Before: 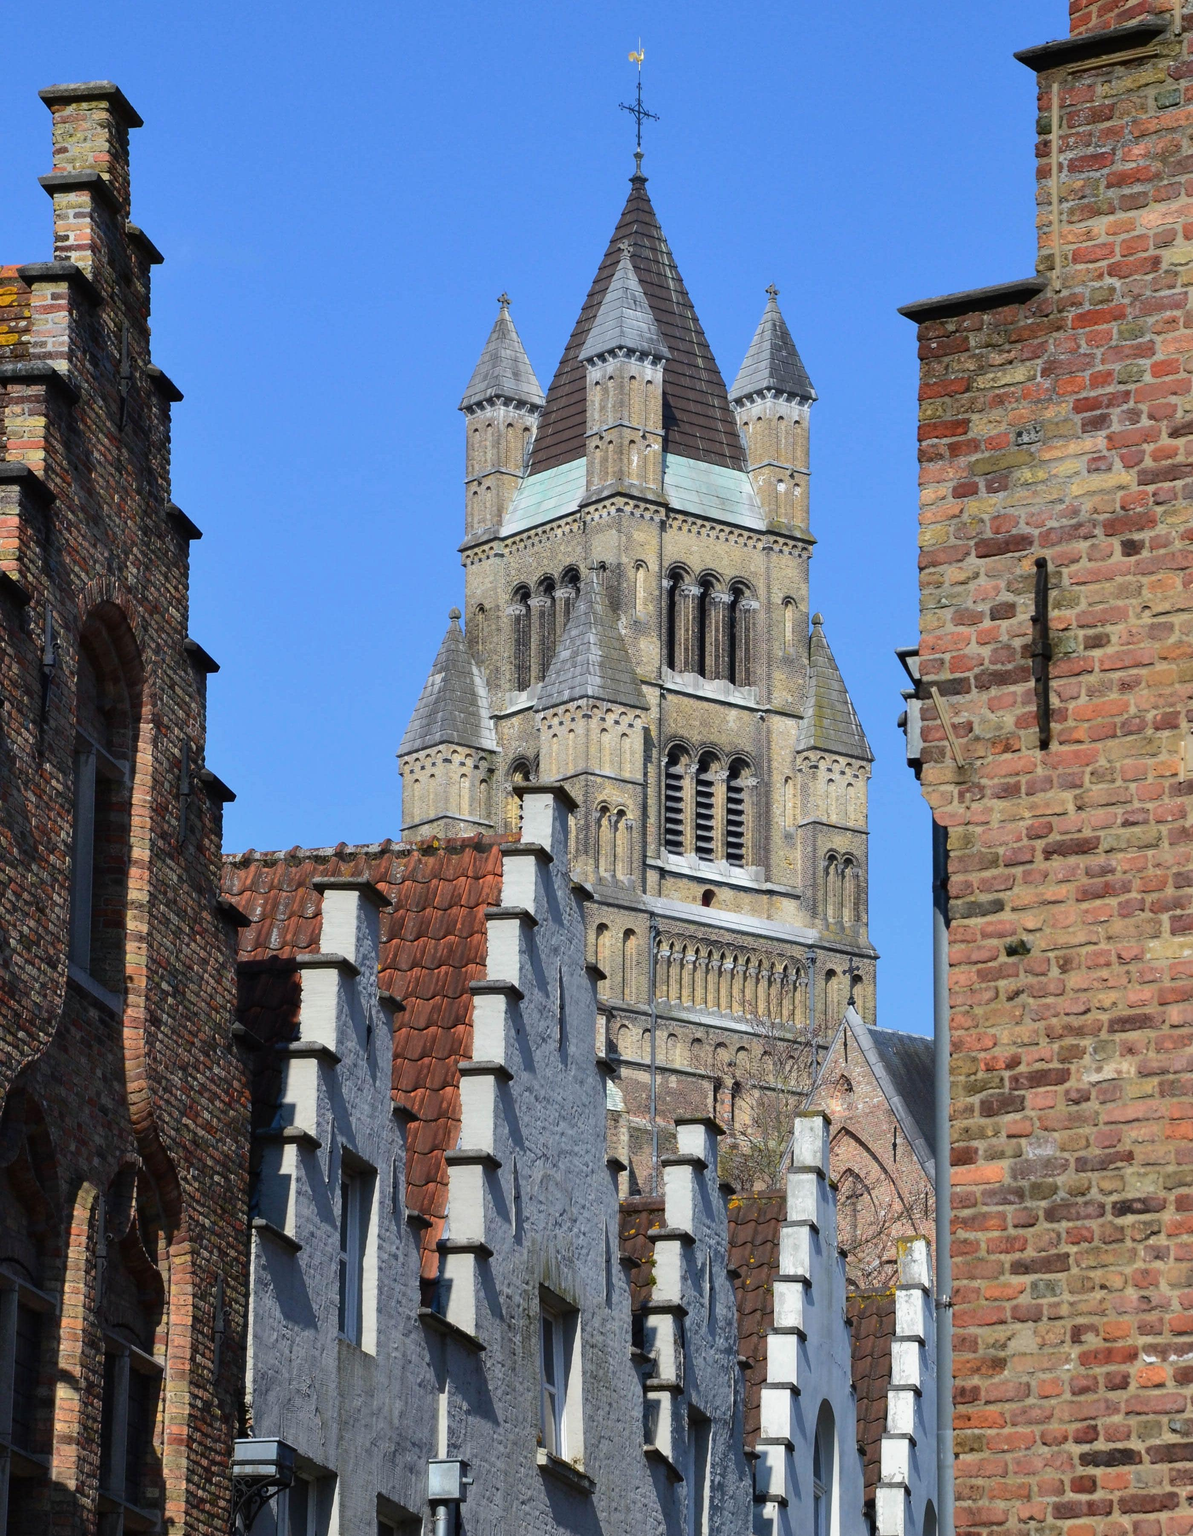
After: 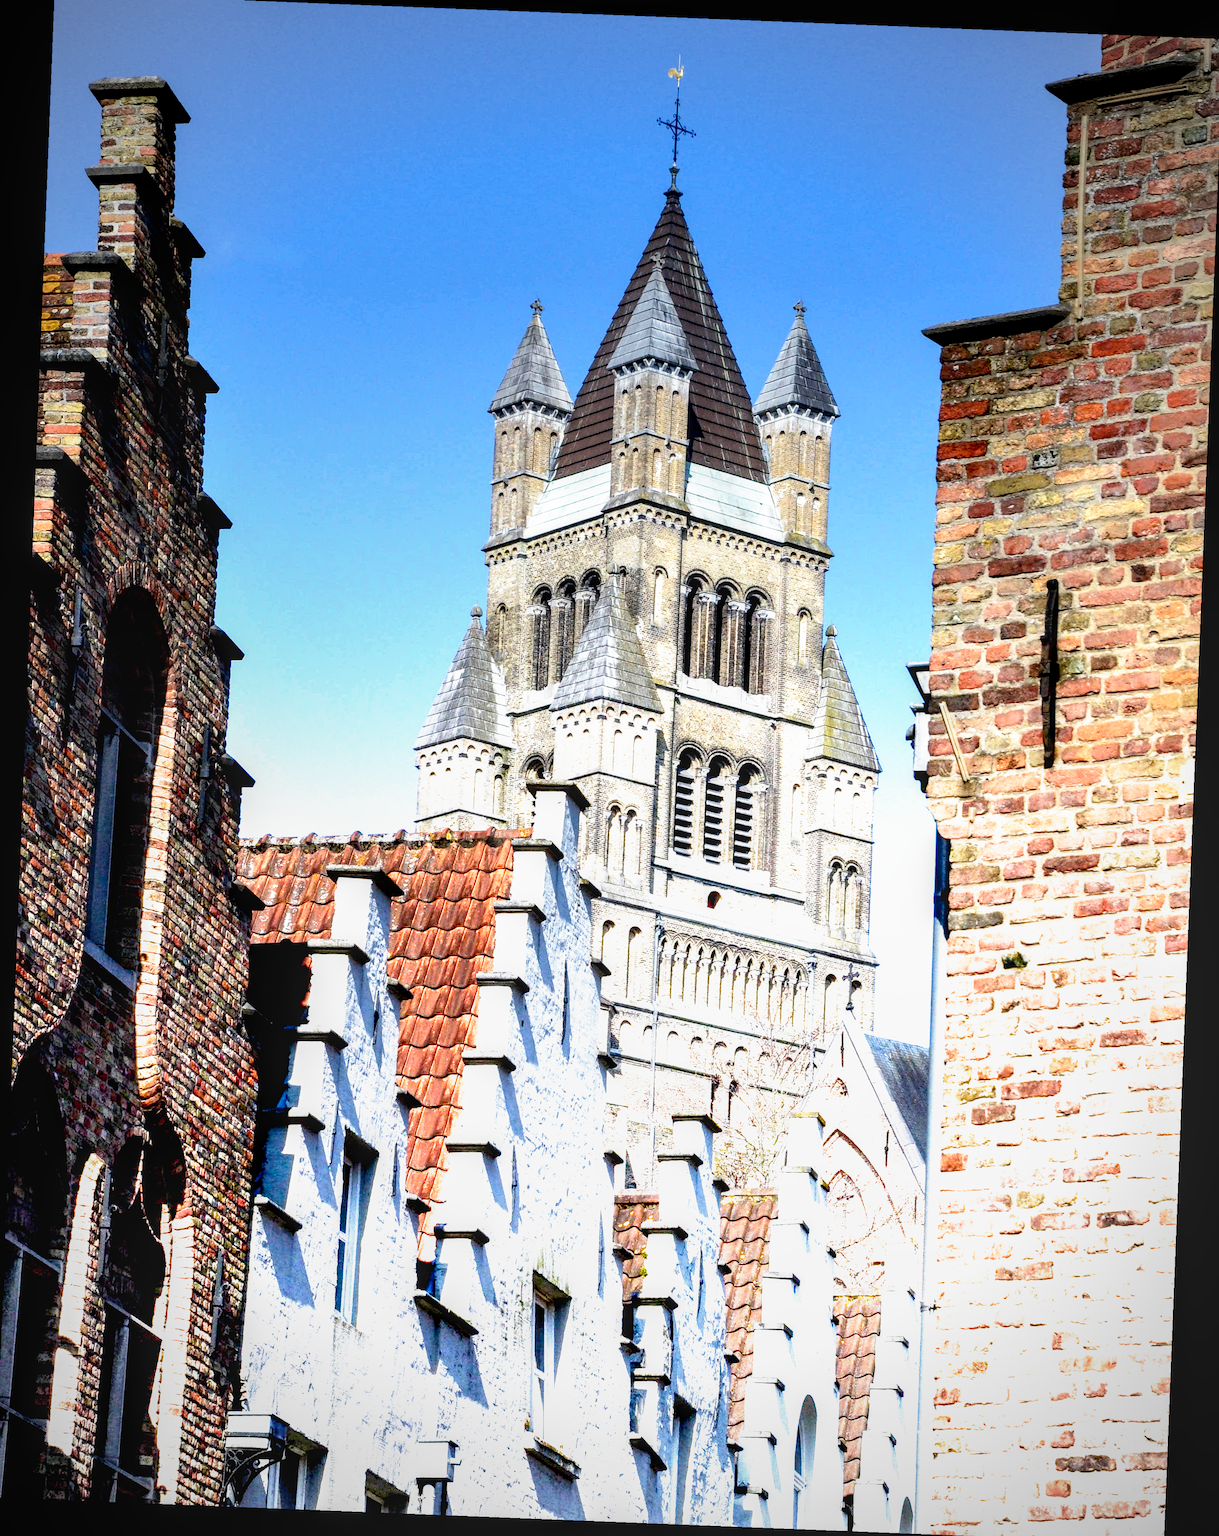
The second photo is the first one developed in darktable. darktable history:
local contrast: on, module defaults
vignetting: on, module defaults
exposure: black level correction 0.009, exposure 0.119 EV, compensate highlight preservation false
rotate and perspective: rotation 2.27°, automatic cropping off
filmic rgb: black relative exposure -8.7 EV, white relative exposure 2.7 EV, threshold 3 EV, target black luminance 0%, hardness 6.25, latitude 76.53%, contrast 1.326, shadows ↔ highlights balance -0.349%, preserve chrominance no, color science v4 (2020), enable highlight reconstruction true
graduated density: density -3.9 EV
crop: left 0.434%, top 0.485%, right 0.244%, bottom 0.386%
